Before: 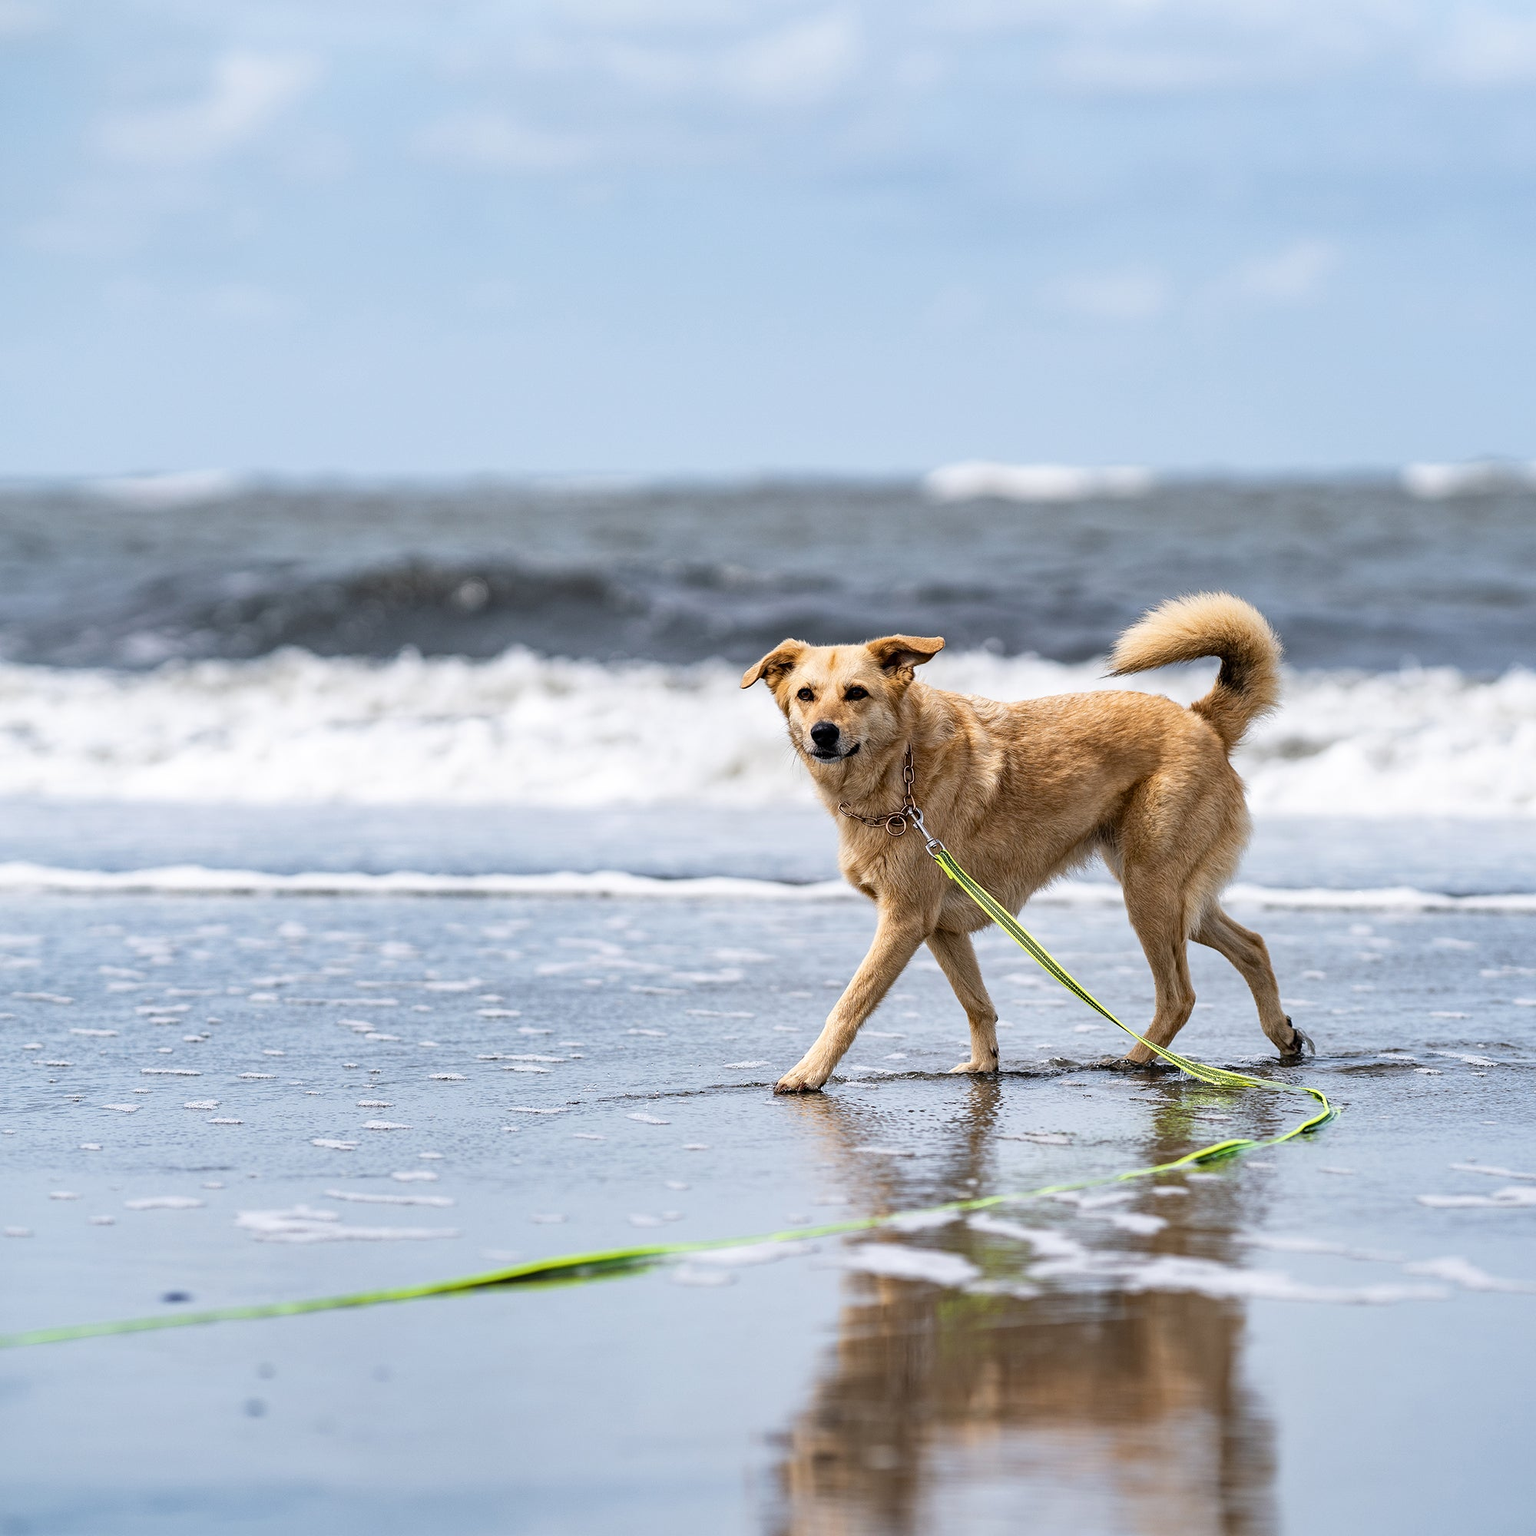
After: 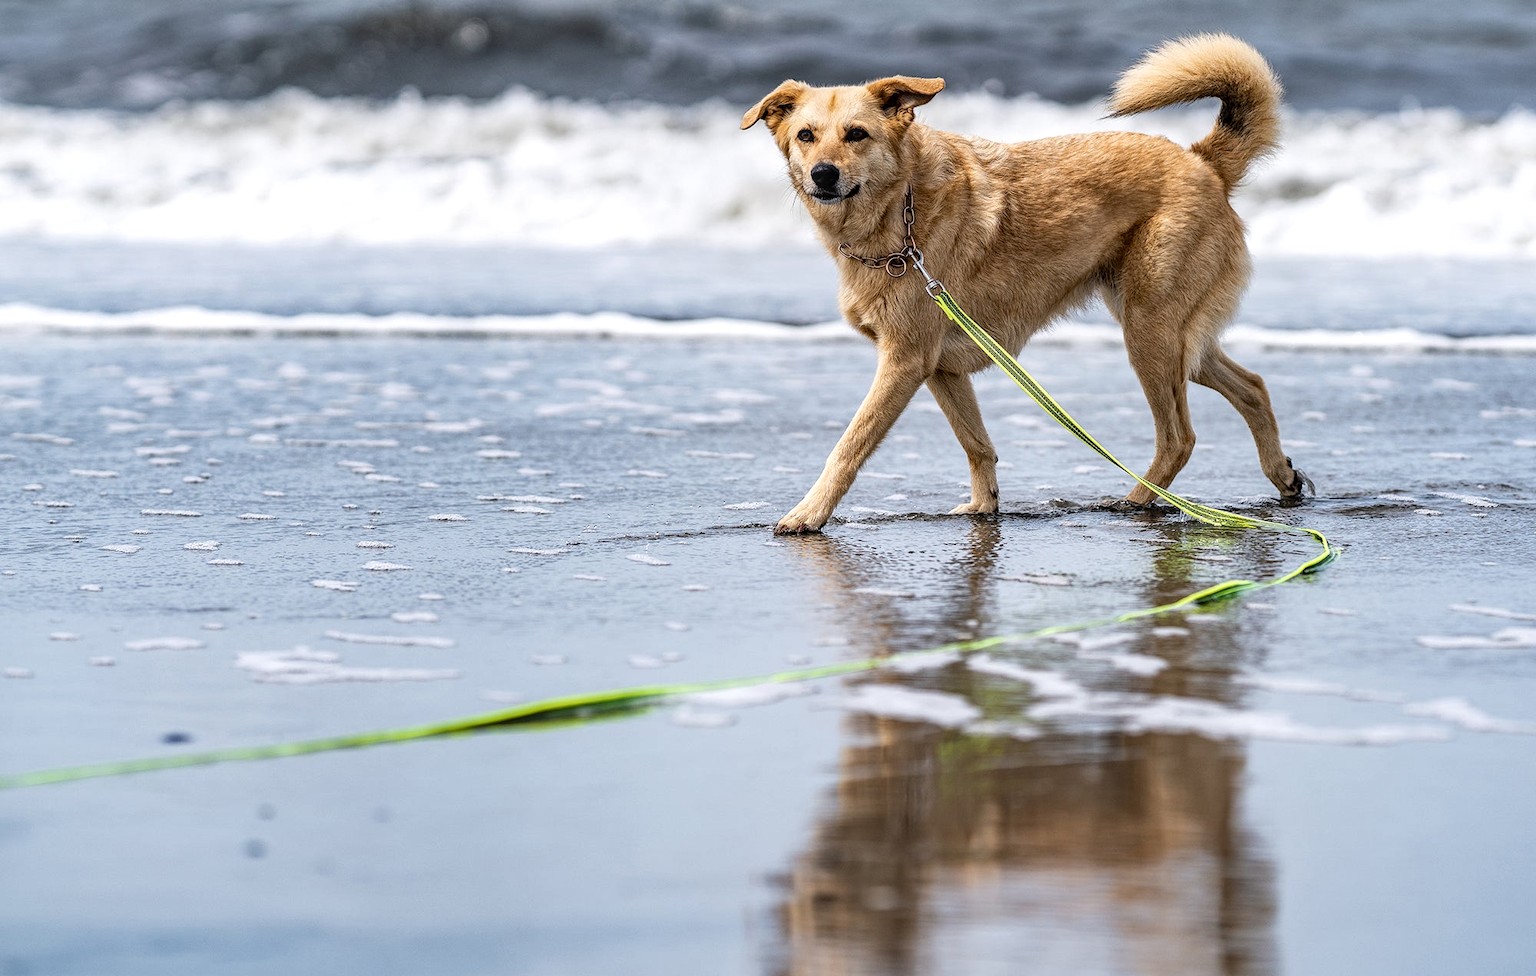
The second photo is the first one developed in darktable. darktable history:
crop and rotate: top 36.435%
local contrast: on, module defaults
